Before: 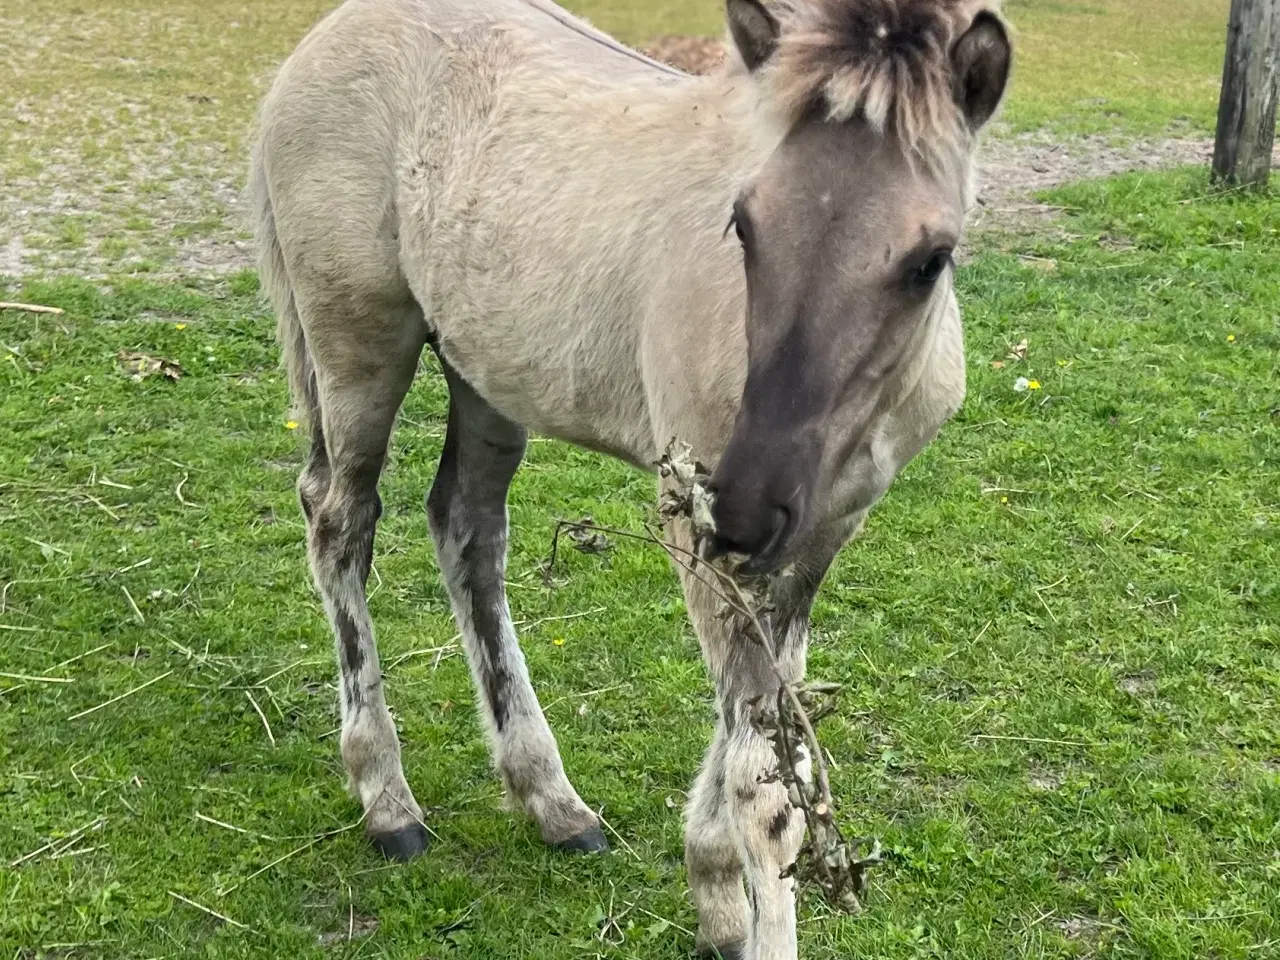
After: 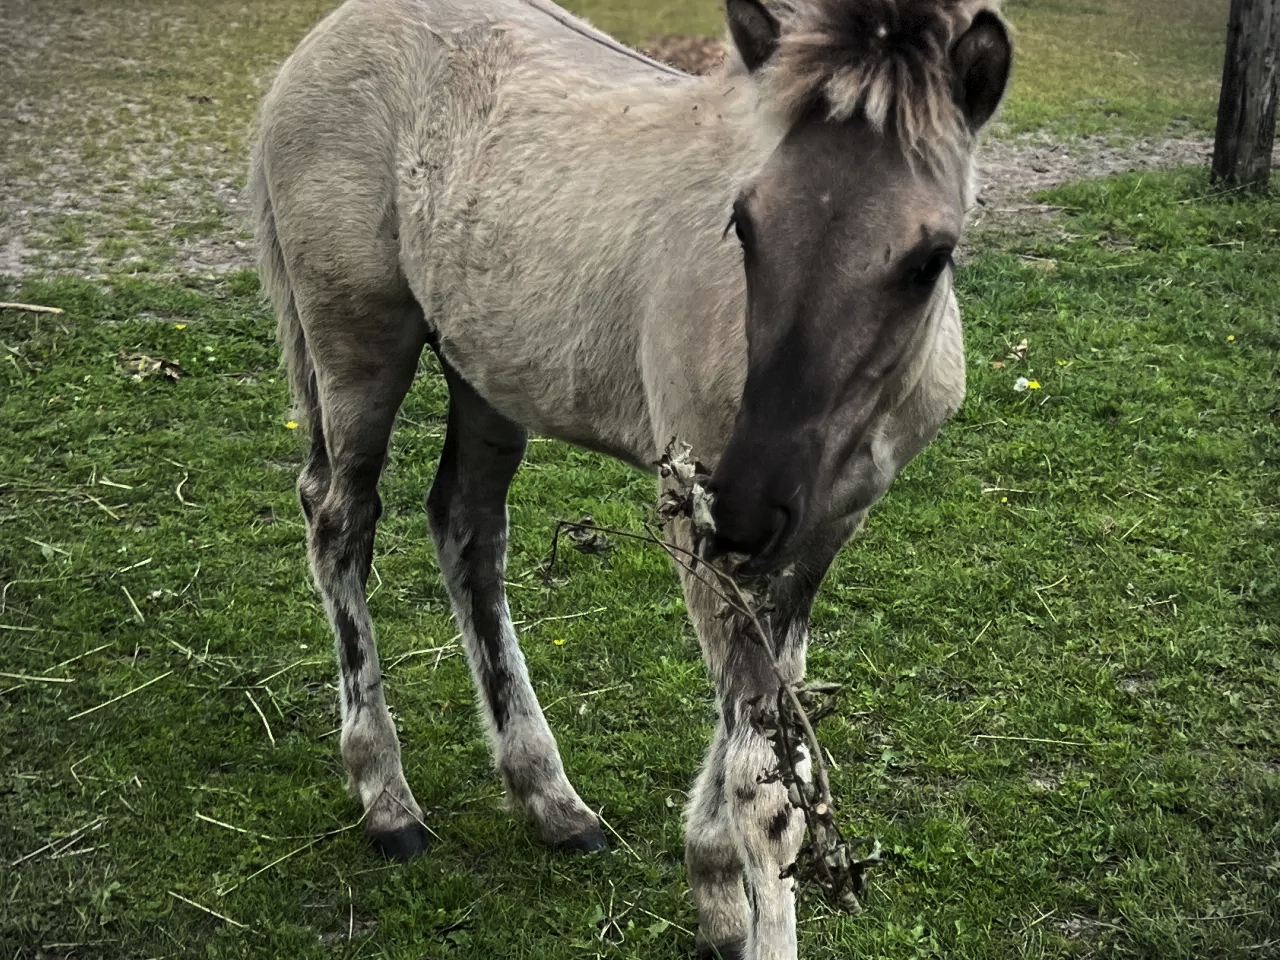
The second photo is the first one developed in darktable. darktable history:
levels: levels [0, 0.618, 1]
vignetting: dithering 8-bit output, unbound false
